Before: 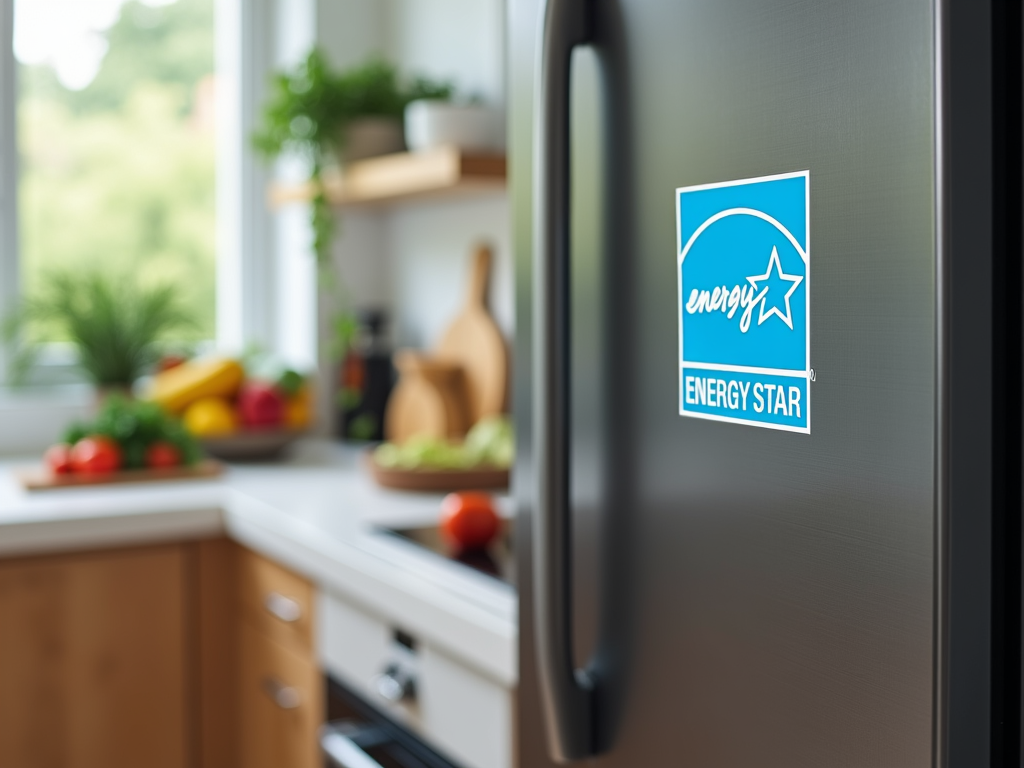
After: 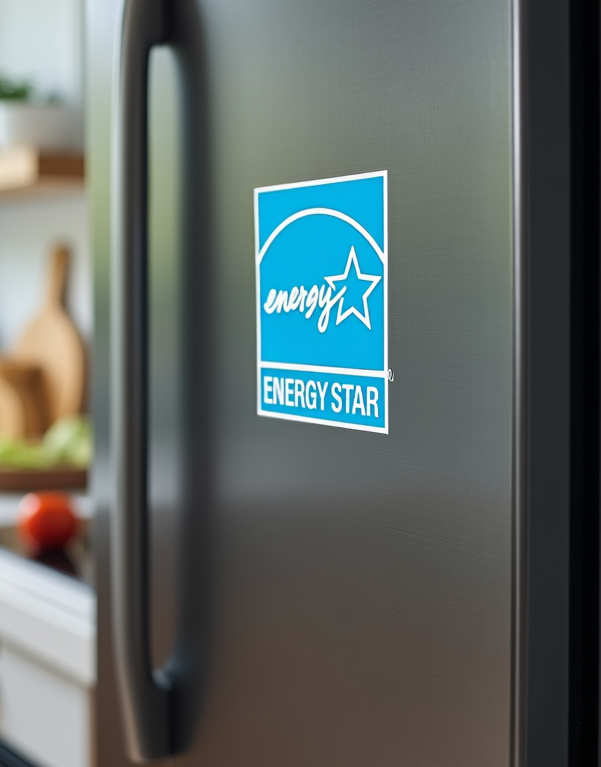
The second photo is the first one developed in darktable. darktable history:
crop: left 41.293%
